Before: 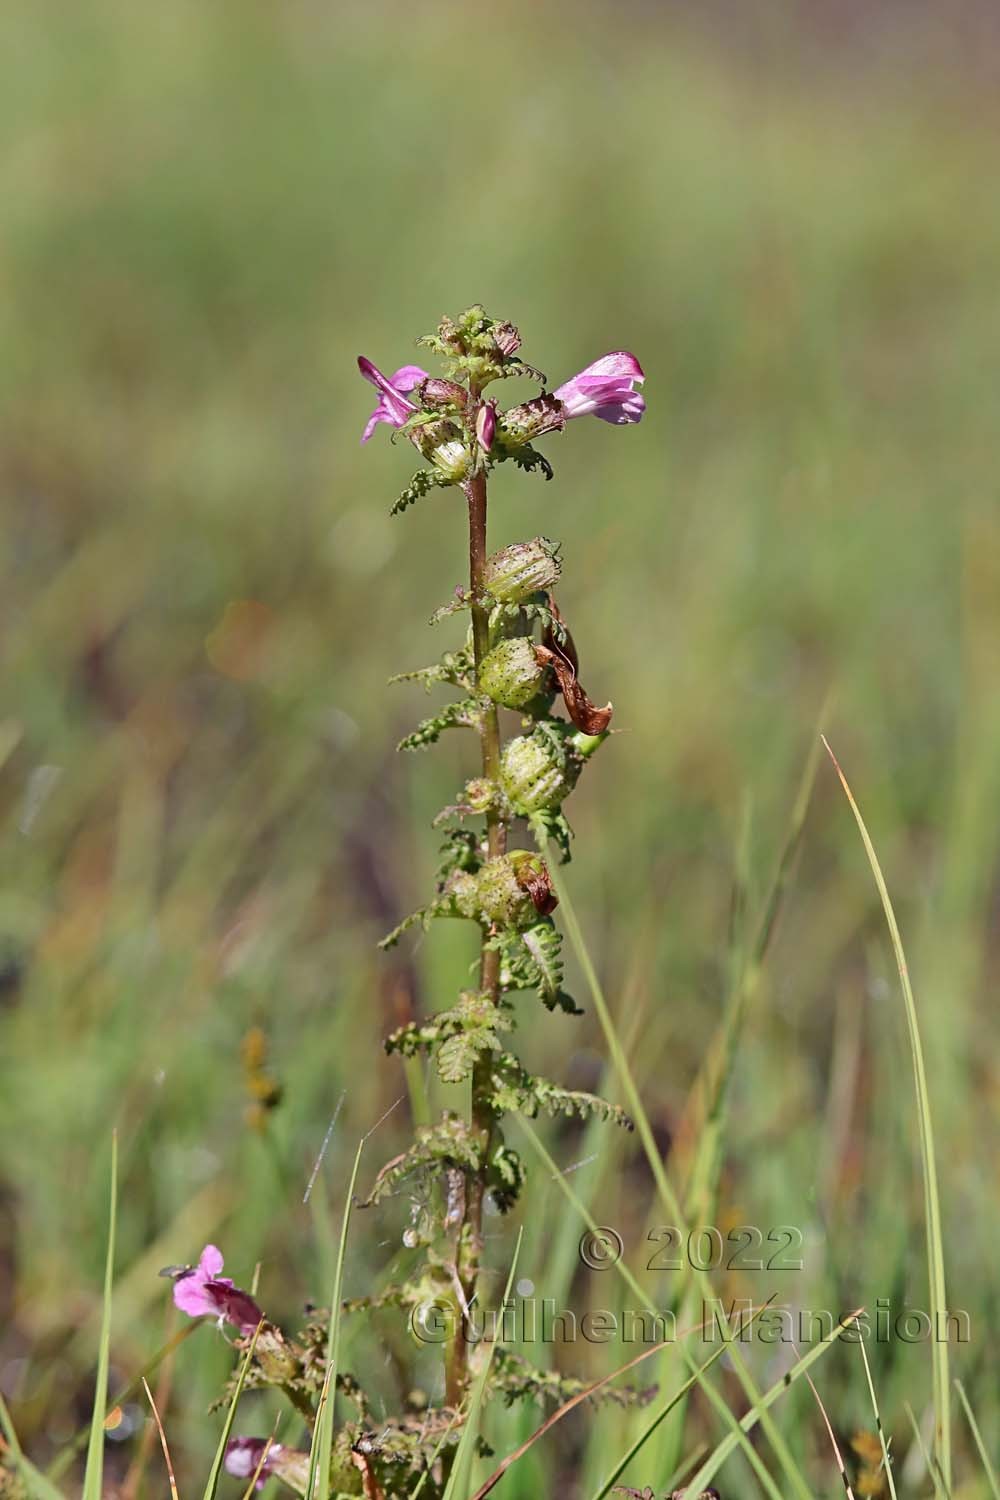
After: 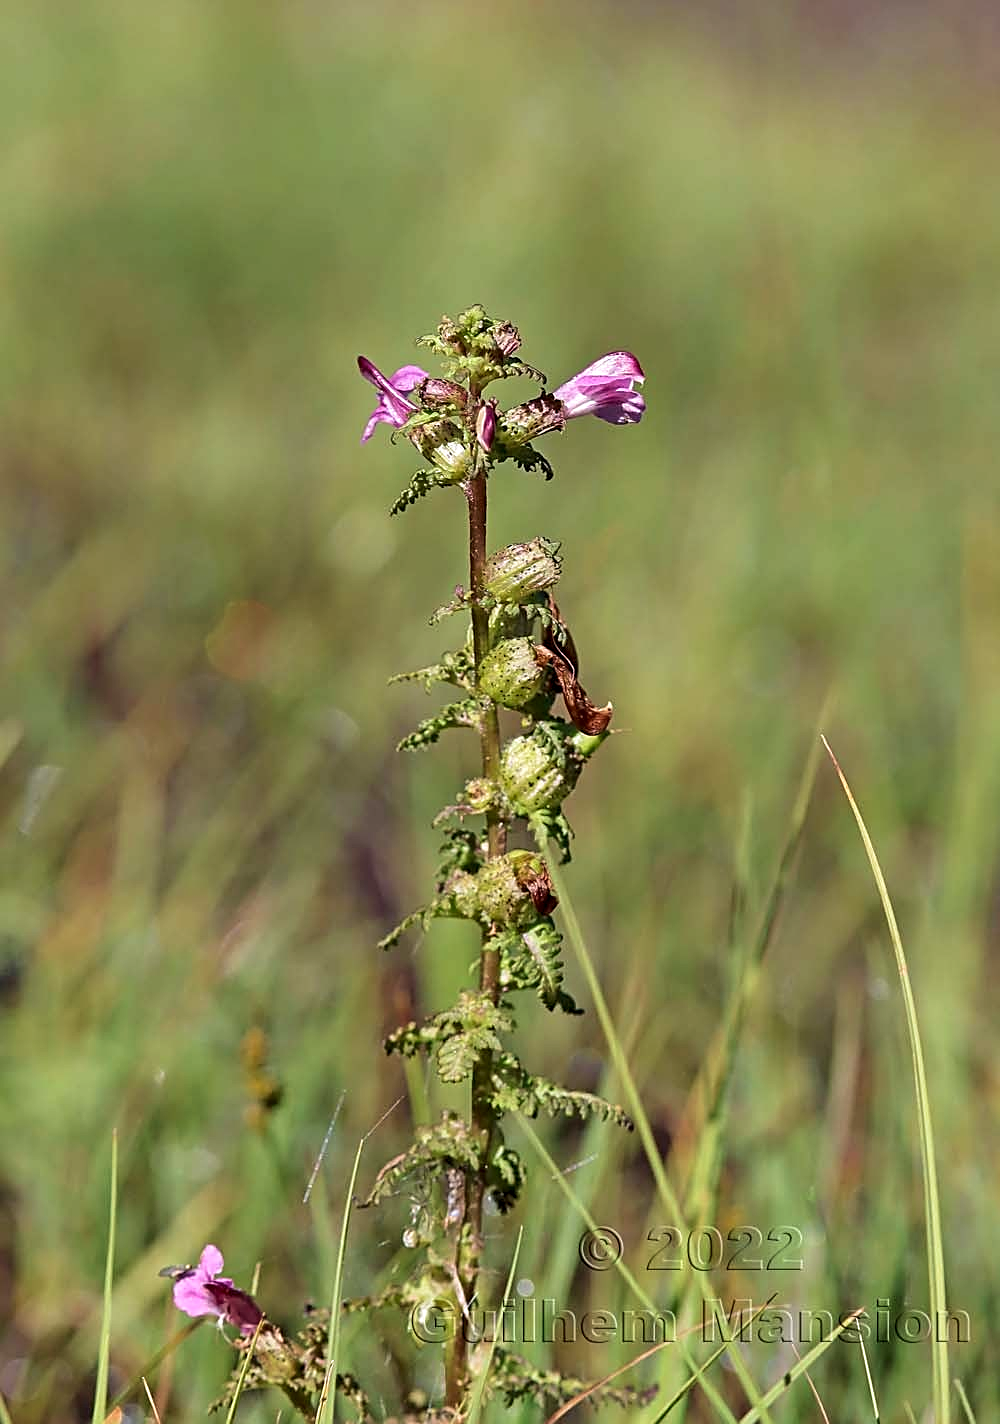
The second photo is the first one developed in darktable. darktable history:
local contrast: highlights 24%, shadows 76%, midtone range 0.746
velvia: on, module defaults
crop and rotate: top 0.003%, bottom 5.033%
sharpen: on, module defaults
